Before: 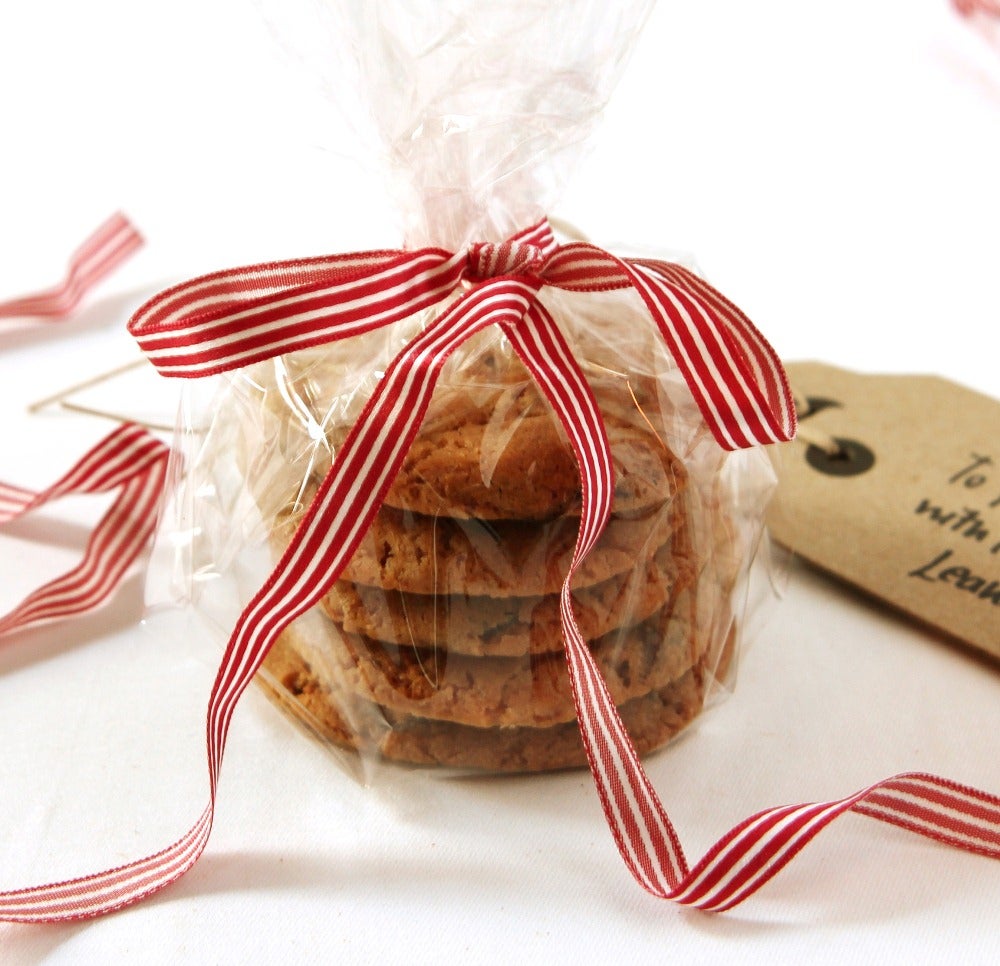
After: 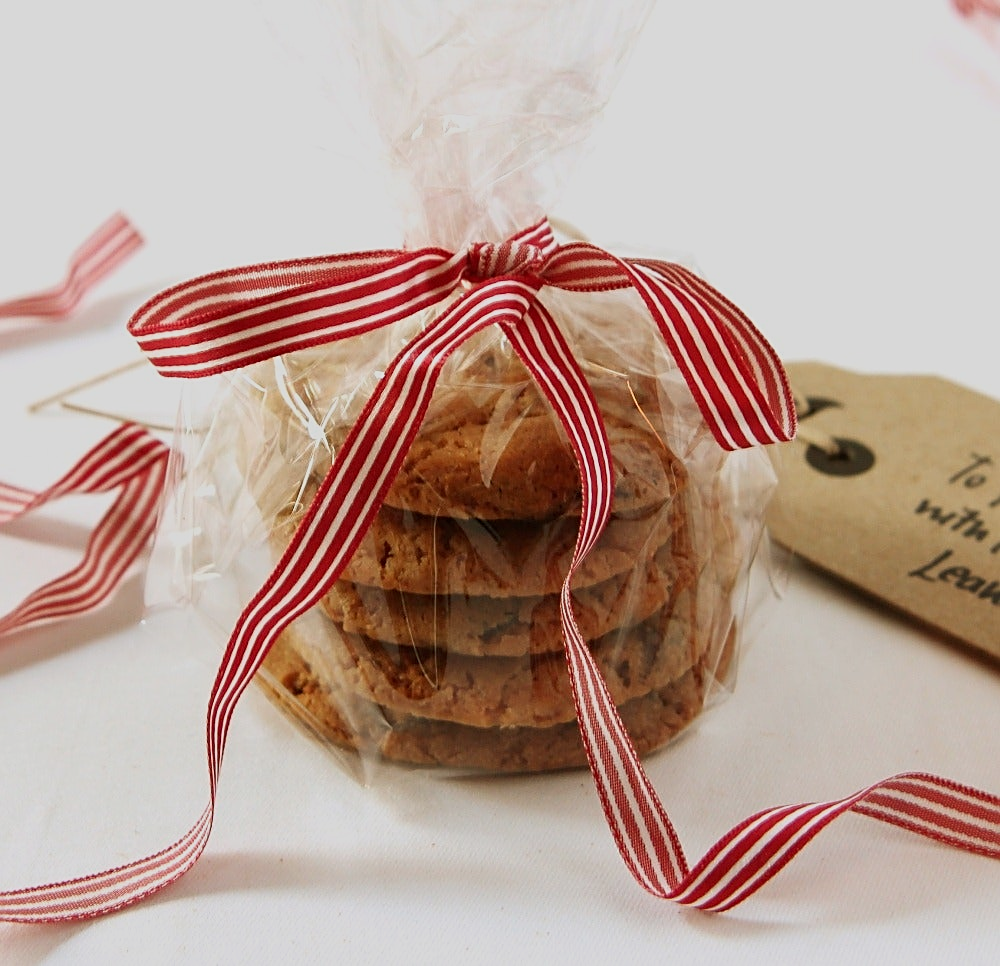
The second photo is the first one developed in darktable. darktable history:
base curve: curves: ch0 [(0, 0) (0.088, 0.125) (0.176, 0.251) (0.354, 0.501) (0.613, 0.749) (1, 0.877)]
exposure: exposure -0.907 EV, compensate highlight preservation false
sharpen: on, module defaults
